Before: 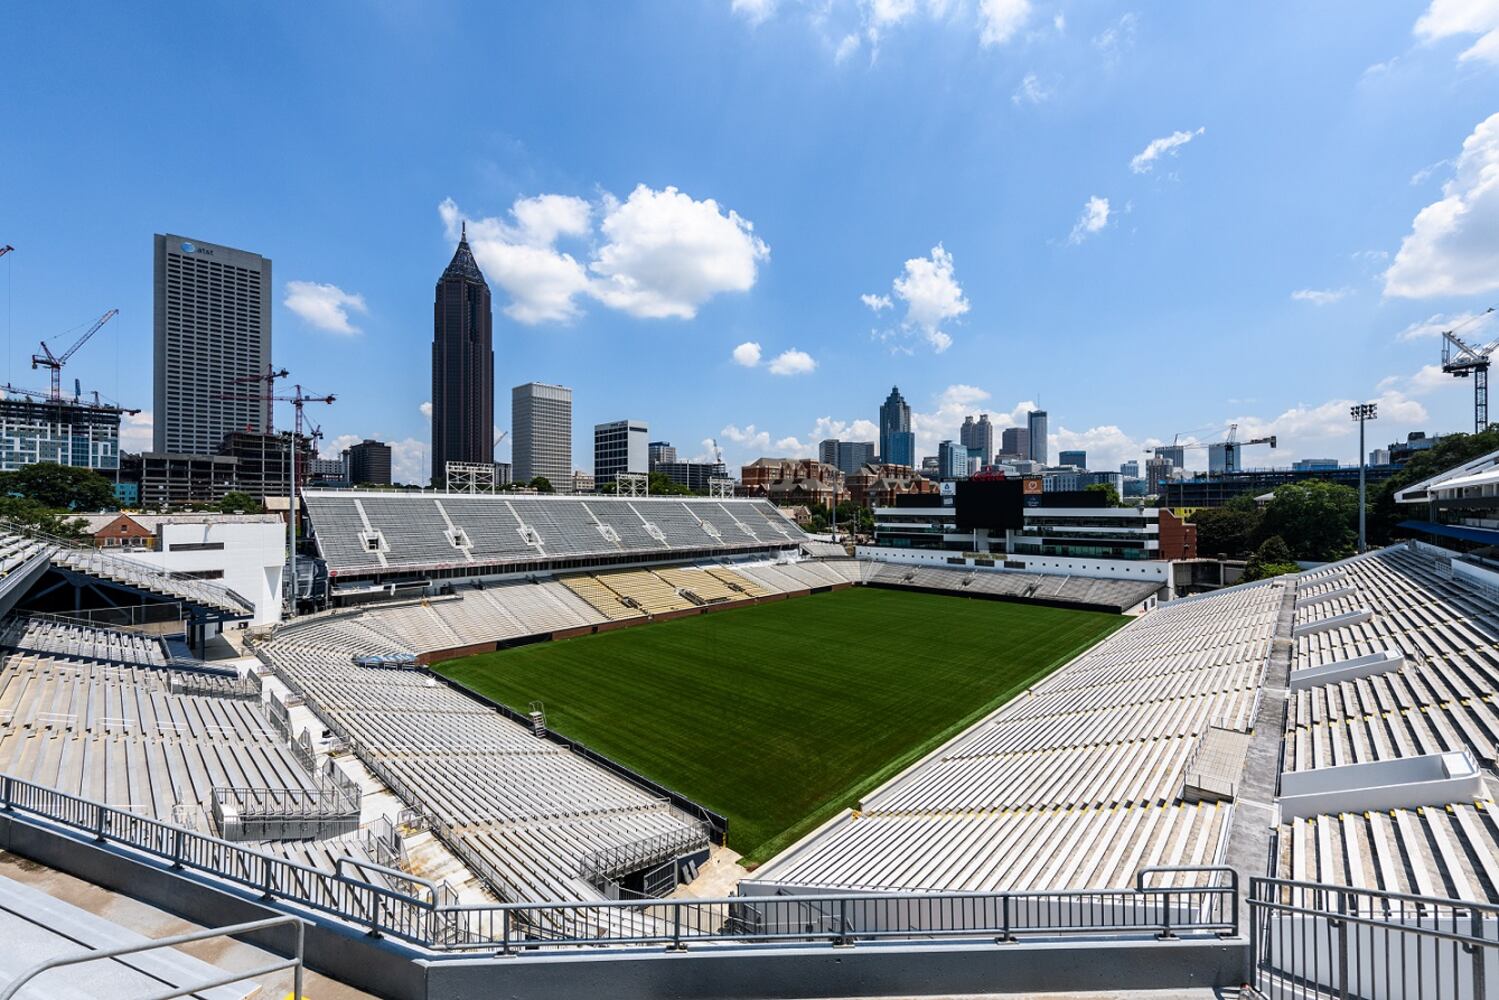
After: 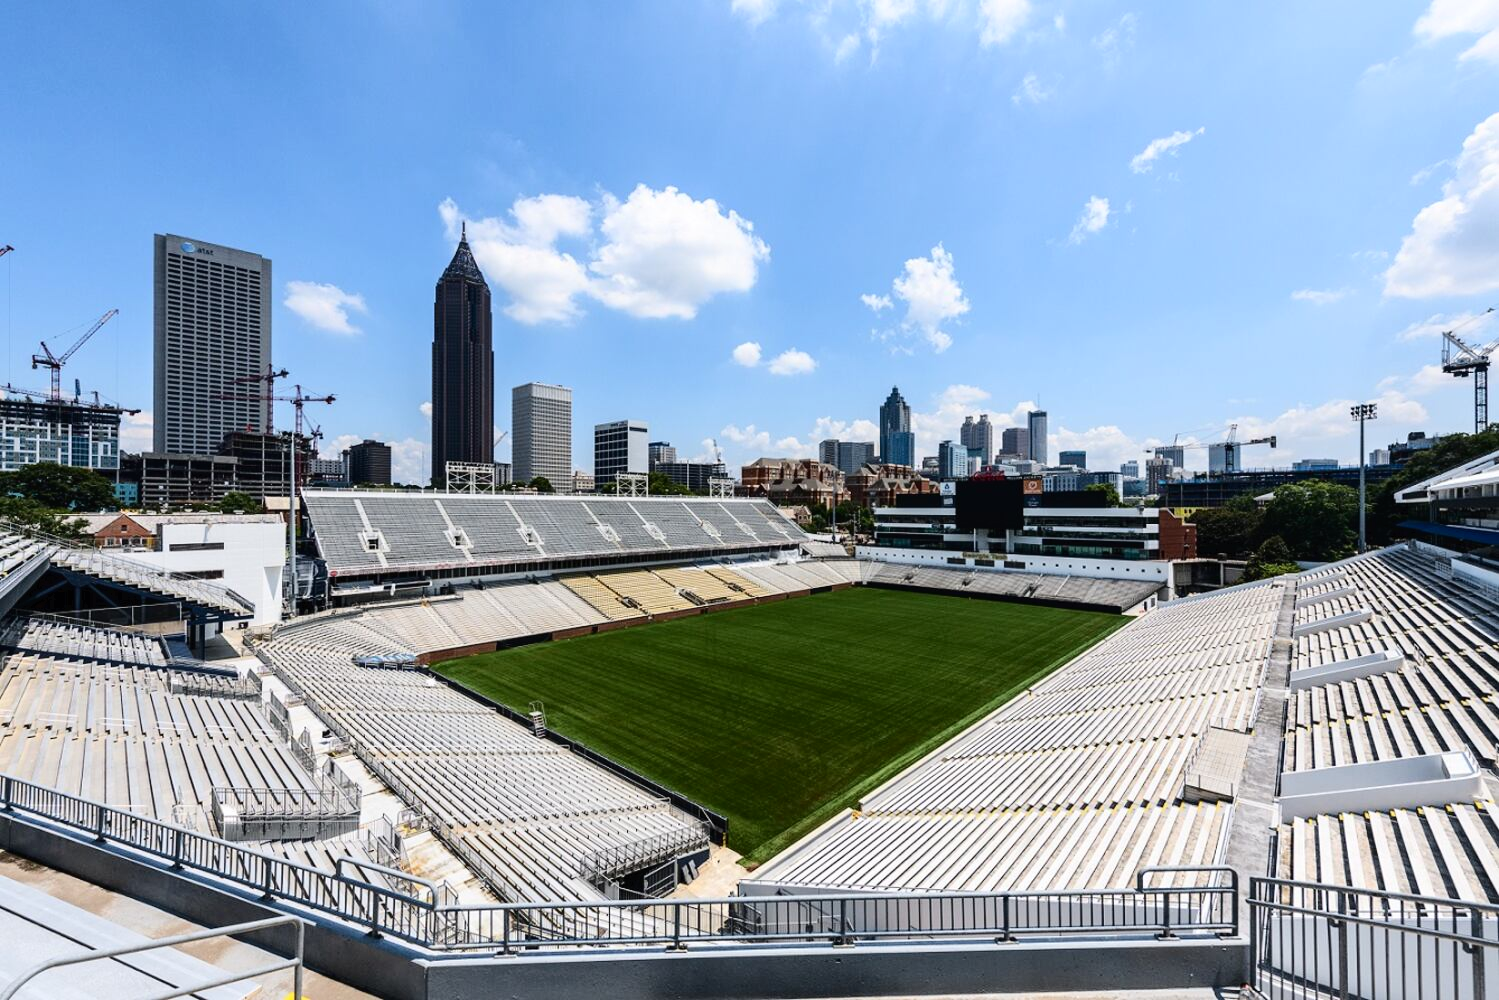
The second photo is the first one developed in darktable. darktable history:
tone curve: curves: ch0 [(0, 0) (0.003, 0.015) (0.011, 0.019) (0.025, 0.026) (0.044, 0.041) (0.069, 0.057) (0.1, 0.085) (0.136, 0.116) (0.177, 0.158) (0.224, 0.215) (0.277, 0.286) (0.335, 0.367) (0.399, 0.452) (0.468, 0.534) (0.543, 0.612) (0.623, 0.698) (0.709, 0.775) (0.801, 0.858) (0.898, 0.928) (1, 1)], color space Lab, independent channels, preserve colors none
